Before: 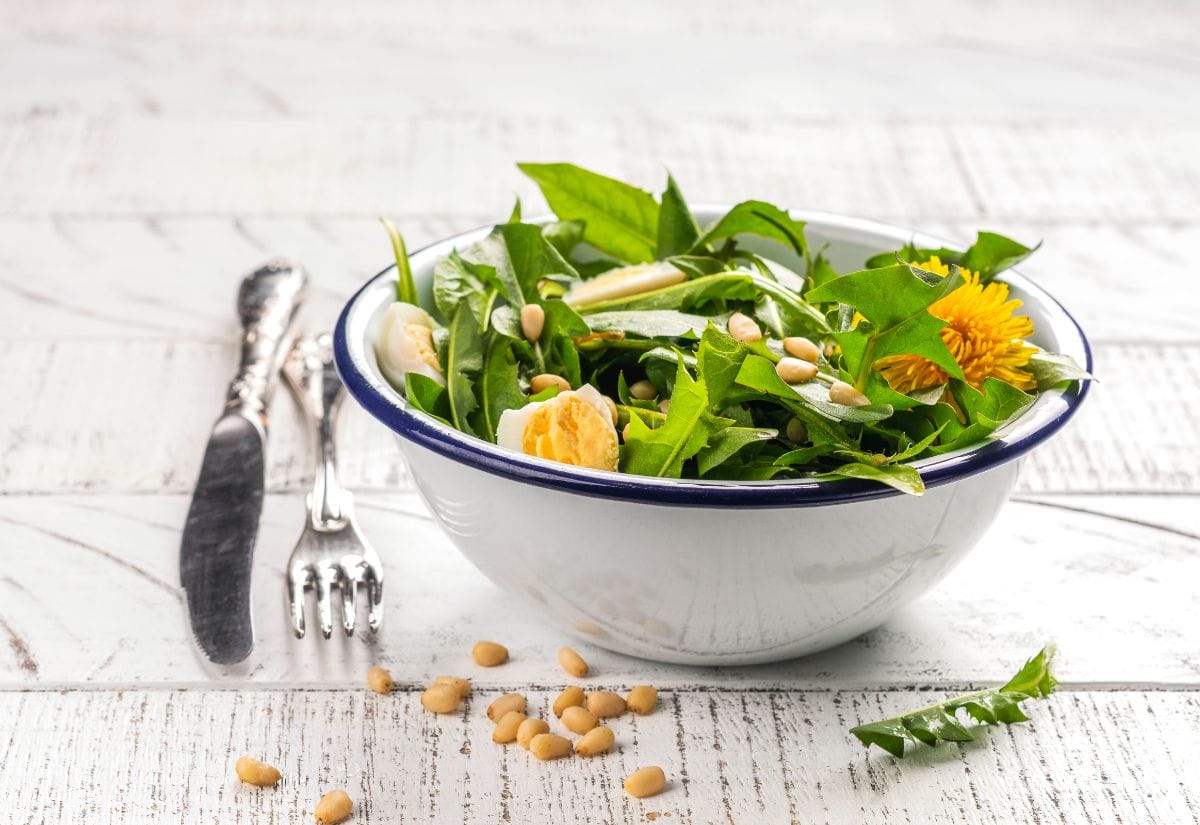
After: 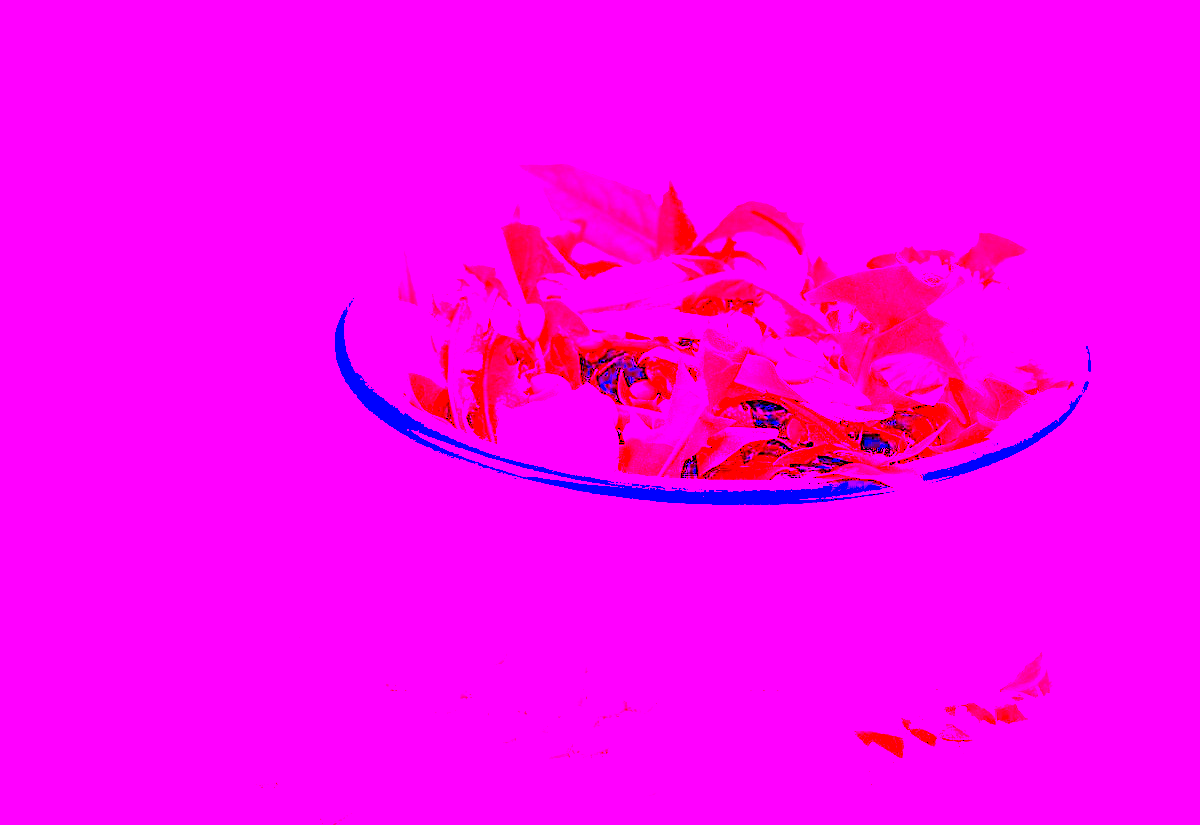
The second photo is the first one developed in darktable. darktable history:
levels: levels [0, 0.478, 1]
white balance: red 8, blue 8
color correction: saturation 3
local contrast: mode bilateral grid, contrast 20, coarseness 50, detail 161%, midtone range 0.2
sharpen: on, module defaults
